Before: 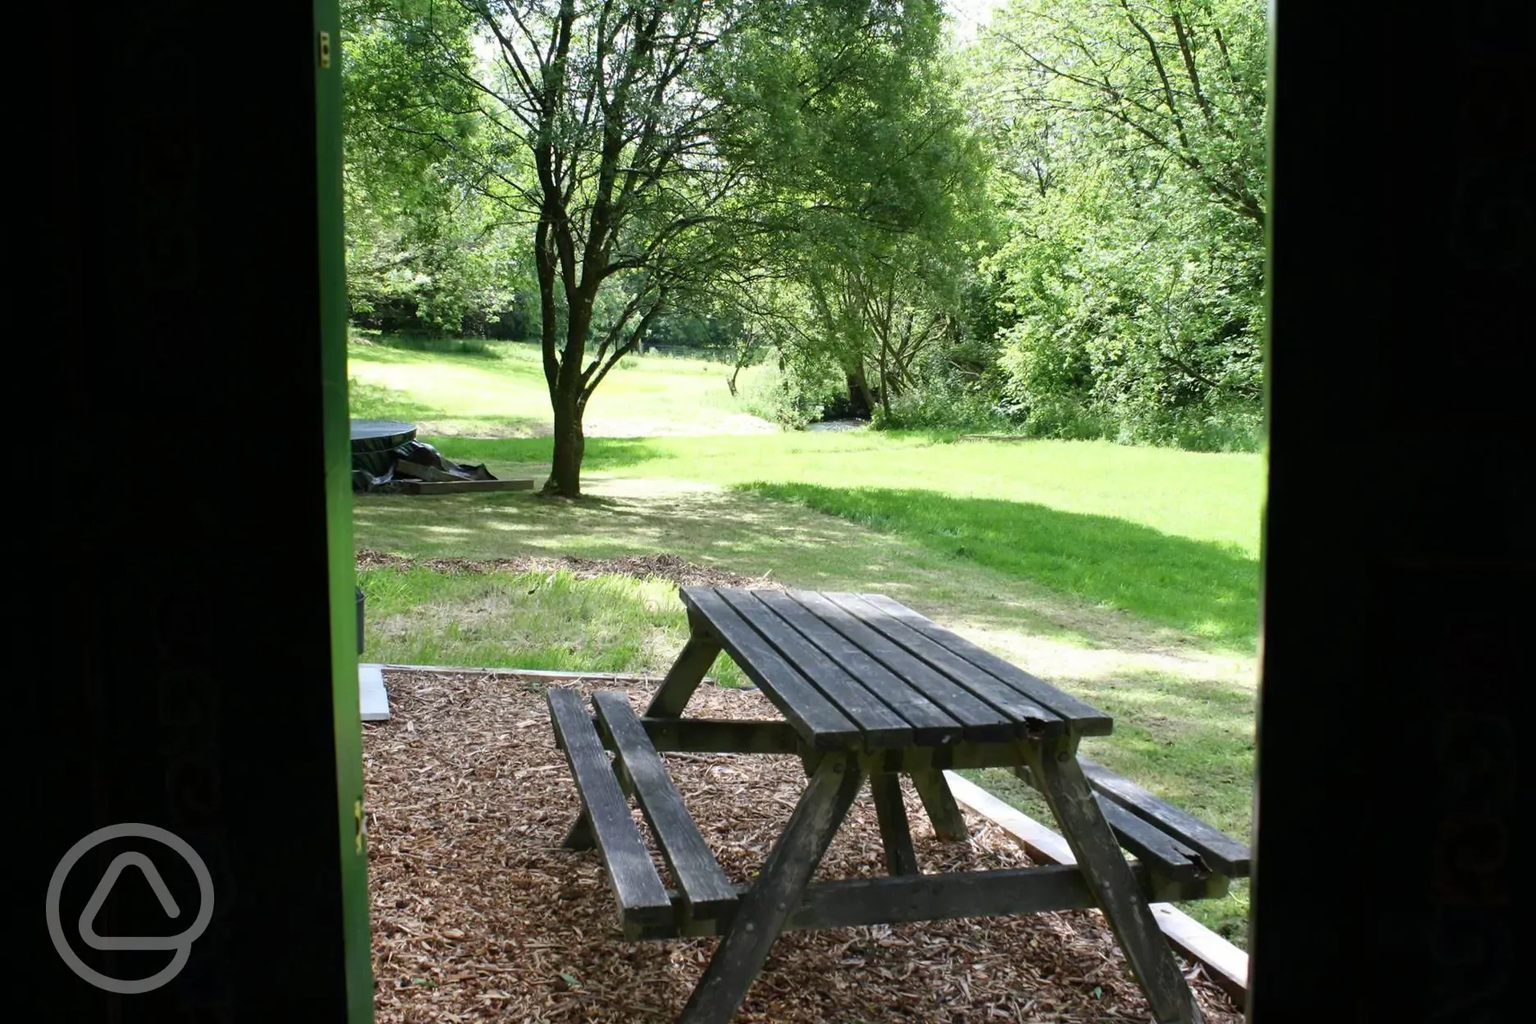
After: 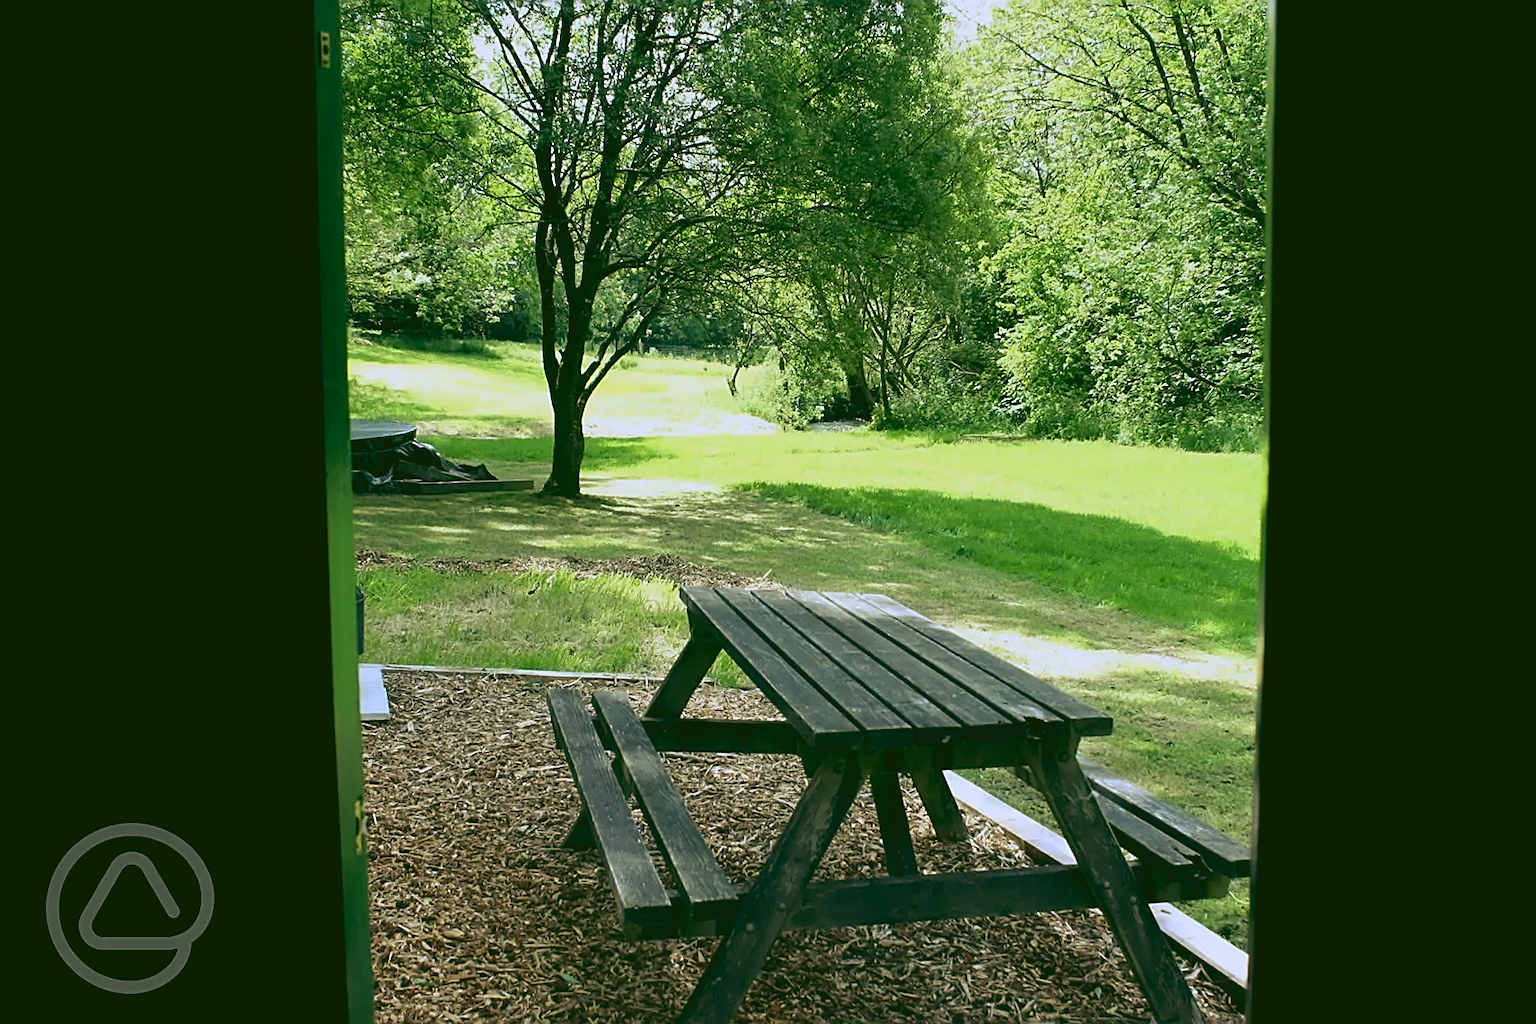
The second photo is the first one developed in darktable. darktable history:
rgb curve: curves: ch0 [(0.123, 0.061) (0.995, 0.887)]; ch1 [(0.06, 0.116) (1, 0.906)]; ch2 [(0, 0) (0.824, 0.69) (1, 1)], mode RGB, independent channels, compensate middle gray true
sharpen: amount 0.75
